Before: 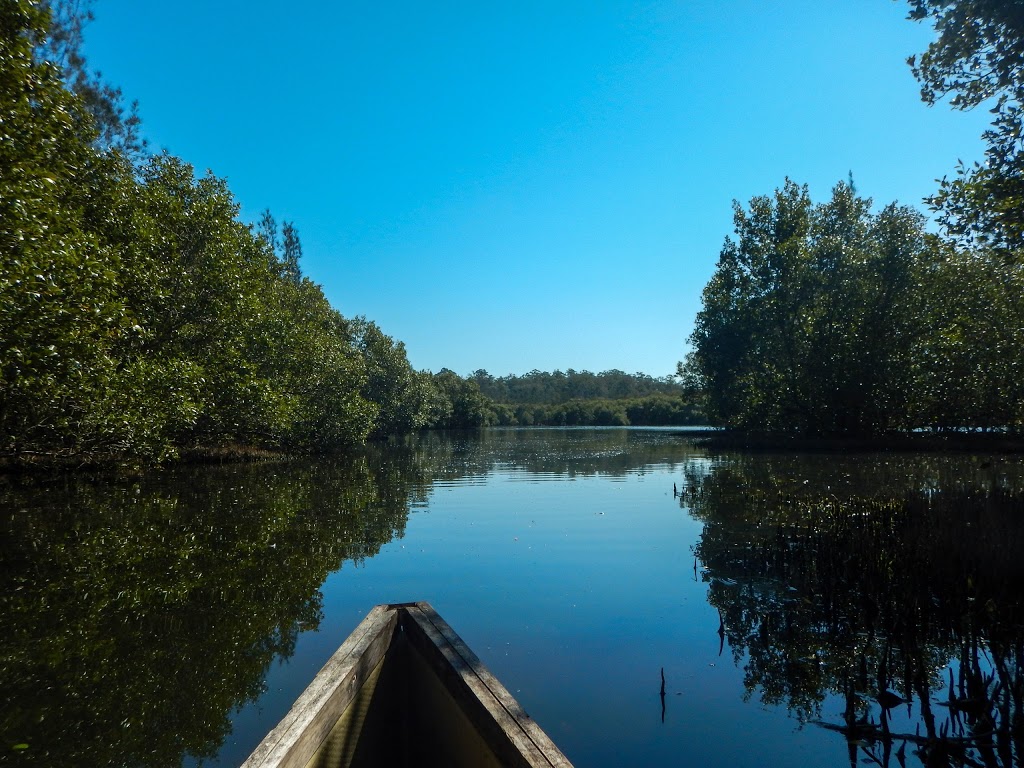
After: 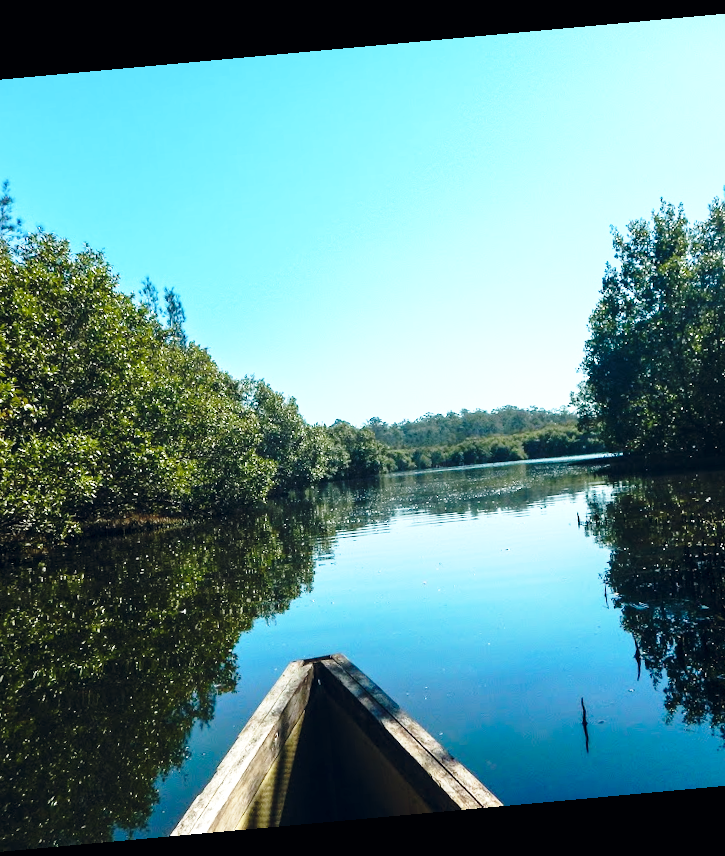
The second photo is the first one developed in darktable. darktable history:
crop and rotate: left 12.673%, right 20.66%
rotate and perspective: rotation -5.2°, automatic cropping off
base curve: curves: ch0 [(0, 0) (0.028, 0.03) (0.121, 0.232) (0.46, 0.748) (0.859, 0.968) (1, 1)], preserve colors none
exposure: black level correction 0, exposure 0.7 EV, compensate exposure bias true, compensate highlight preservation false
color balance: contrast -0.5%
color balance rgb: shadows lift › chroma 3.88%, shadows lift › hue 88.52°, power › hue 214.65°, global offset › chroma 0.1%, global offset › hue 252.4°, contrast 4.45%
